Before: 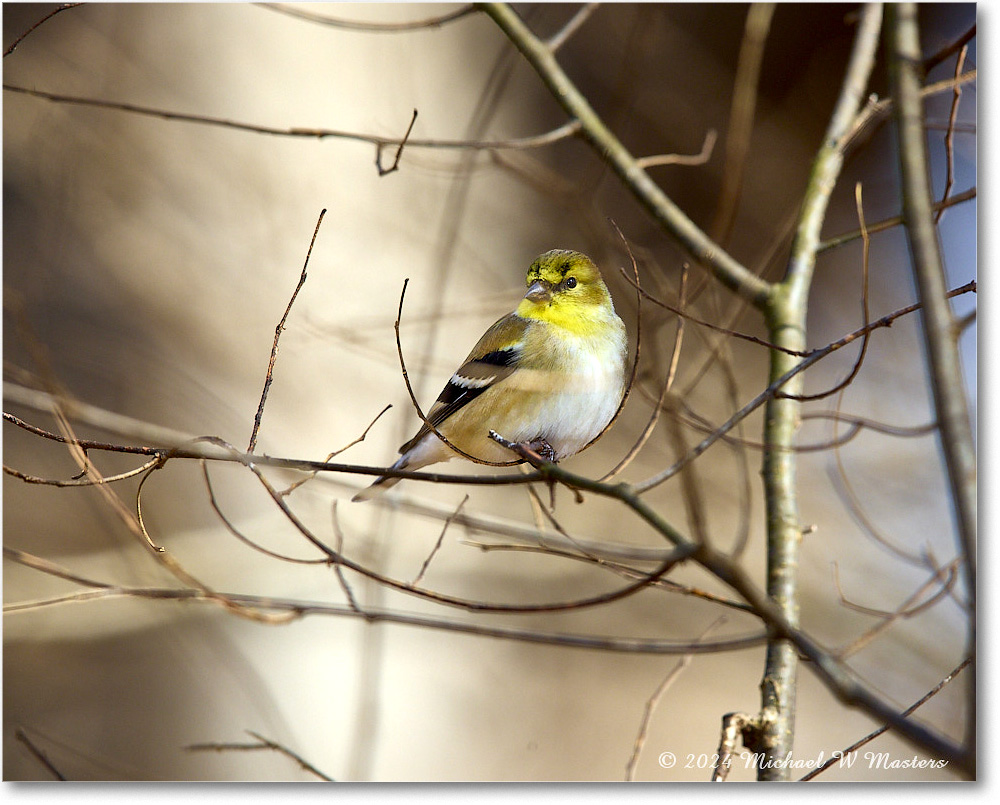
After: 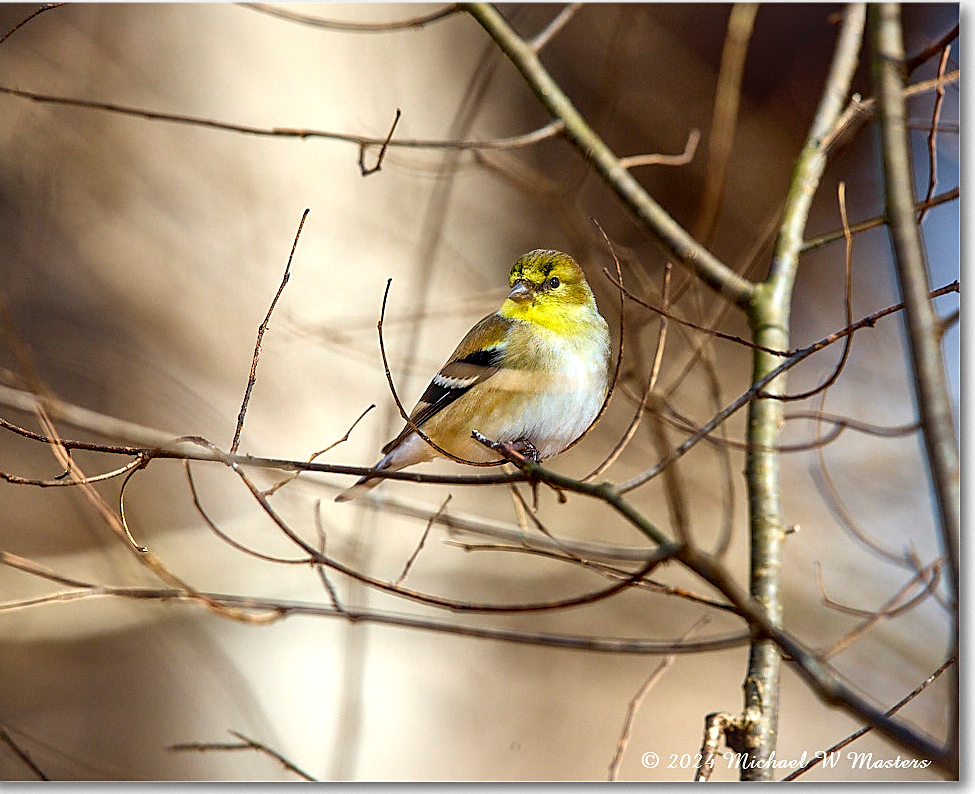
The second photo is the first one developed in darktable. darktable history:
sharpen: on, module defaults
local contrast: on, module defaults
crop and rotate: left 1.774%, right 0.633%, bottom 1.28%
